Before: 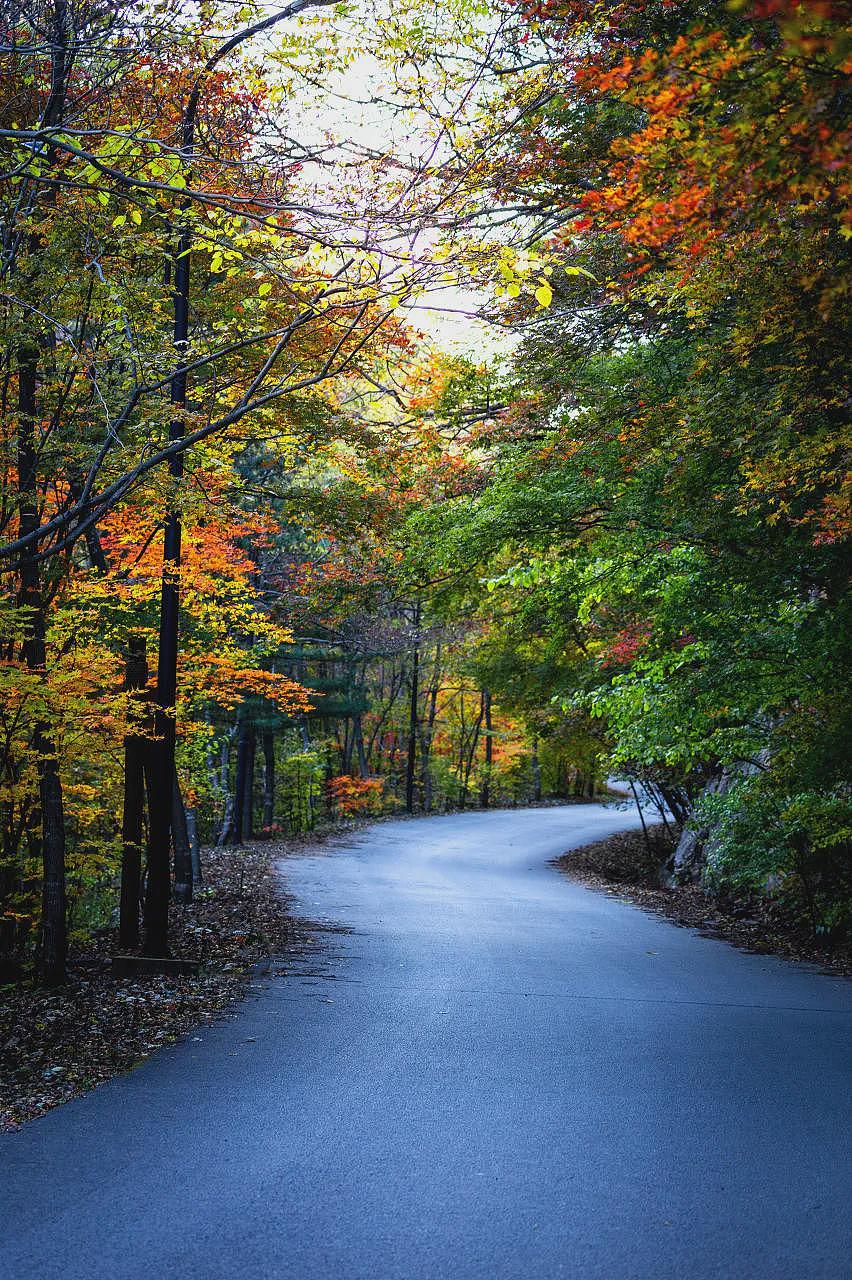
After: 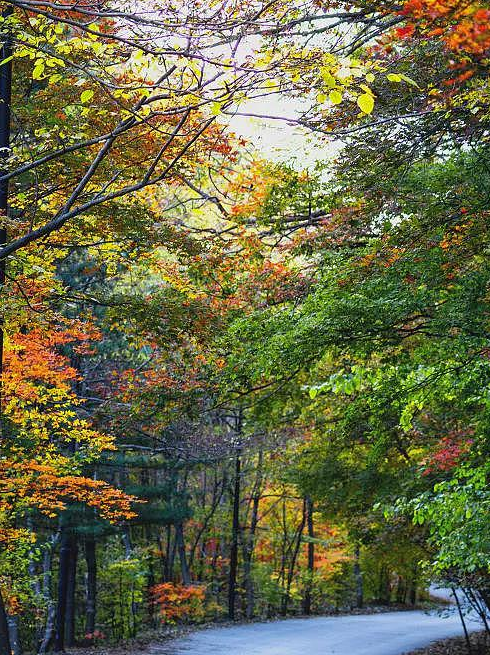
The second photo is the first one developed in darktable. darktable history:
shadows and highlights: shadows 25.55, highlights -24.87
crop: left 20.995%, top 15.092%, right 21.446%, bottom 33.723%
